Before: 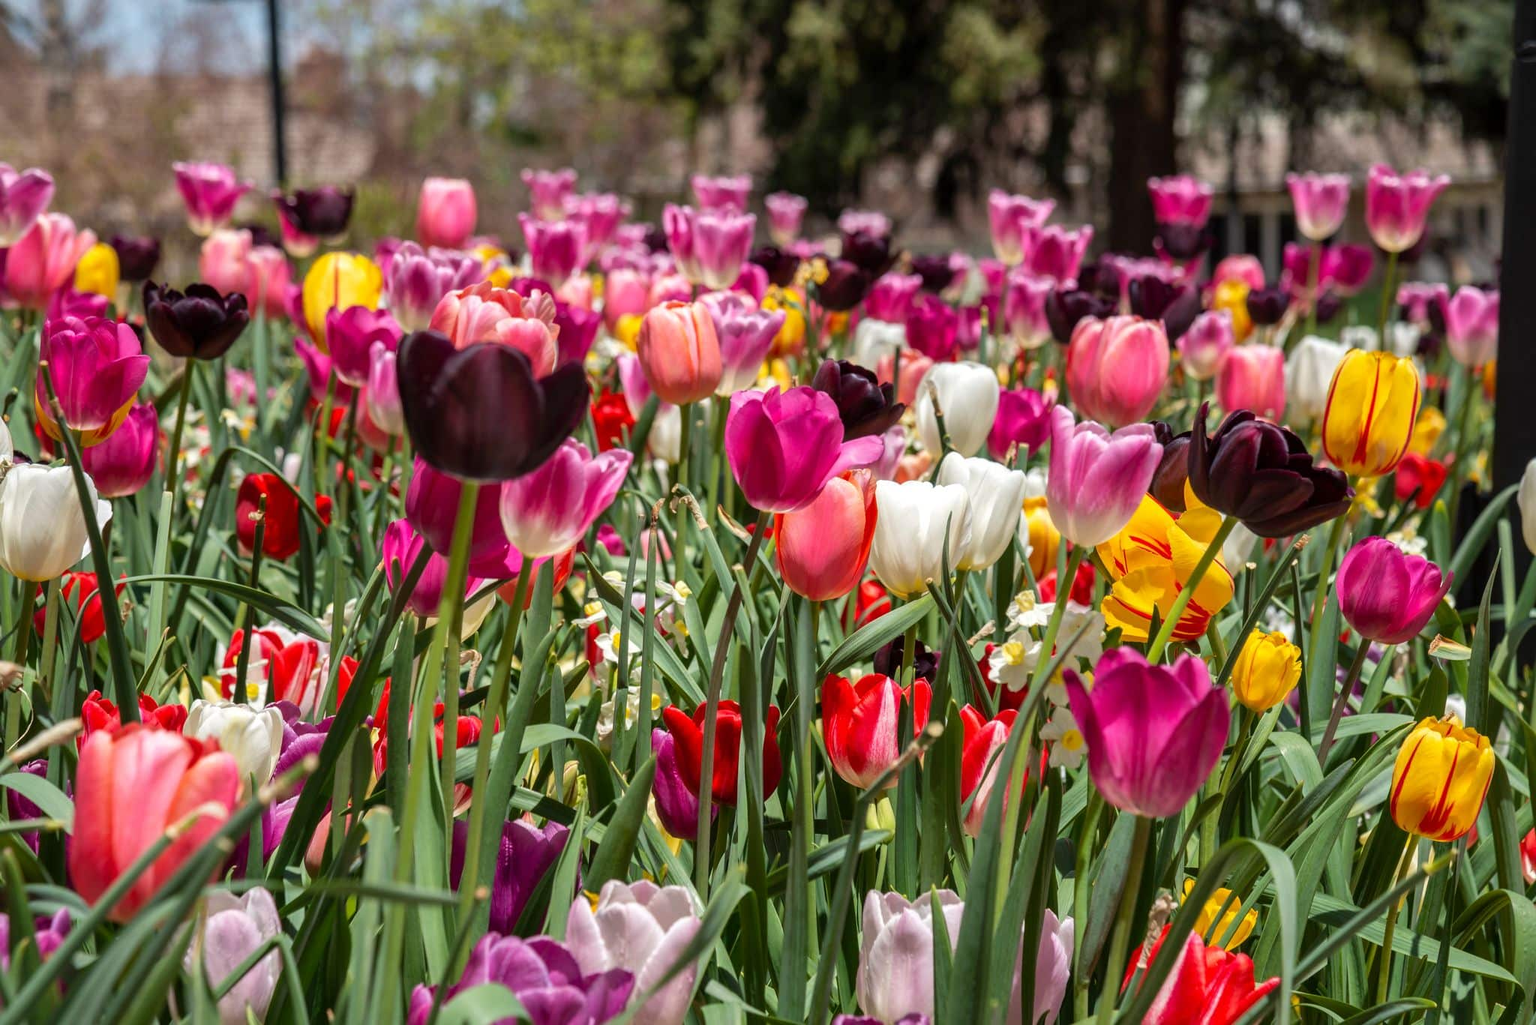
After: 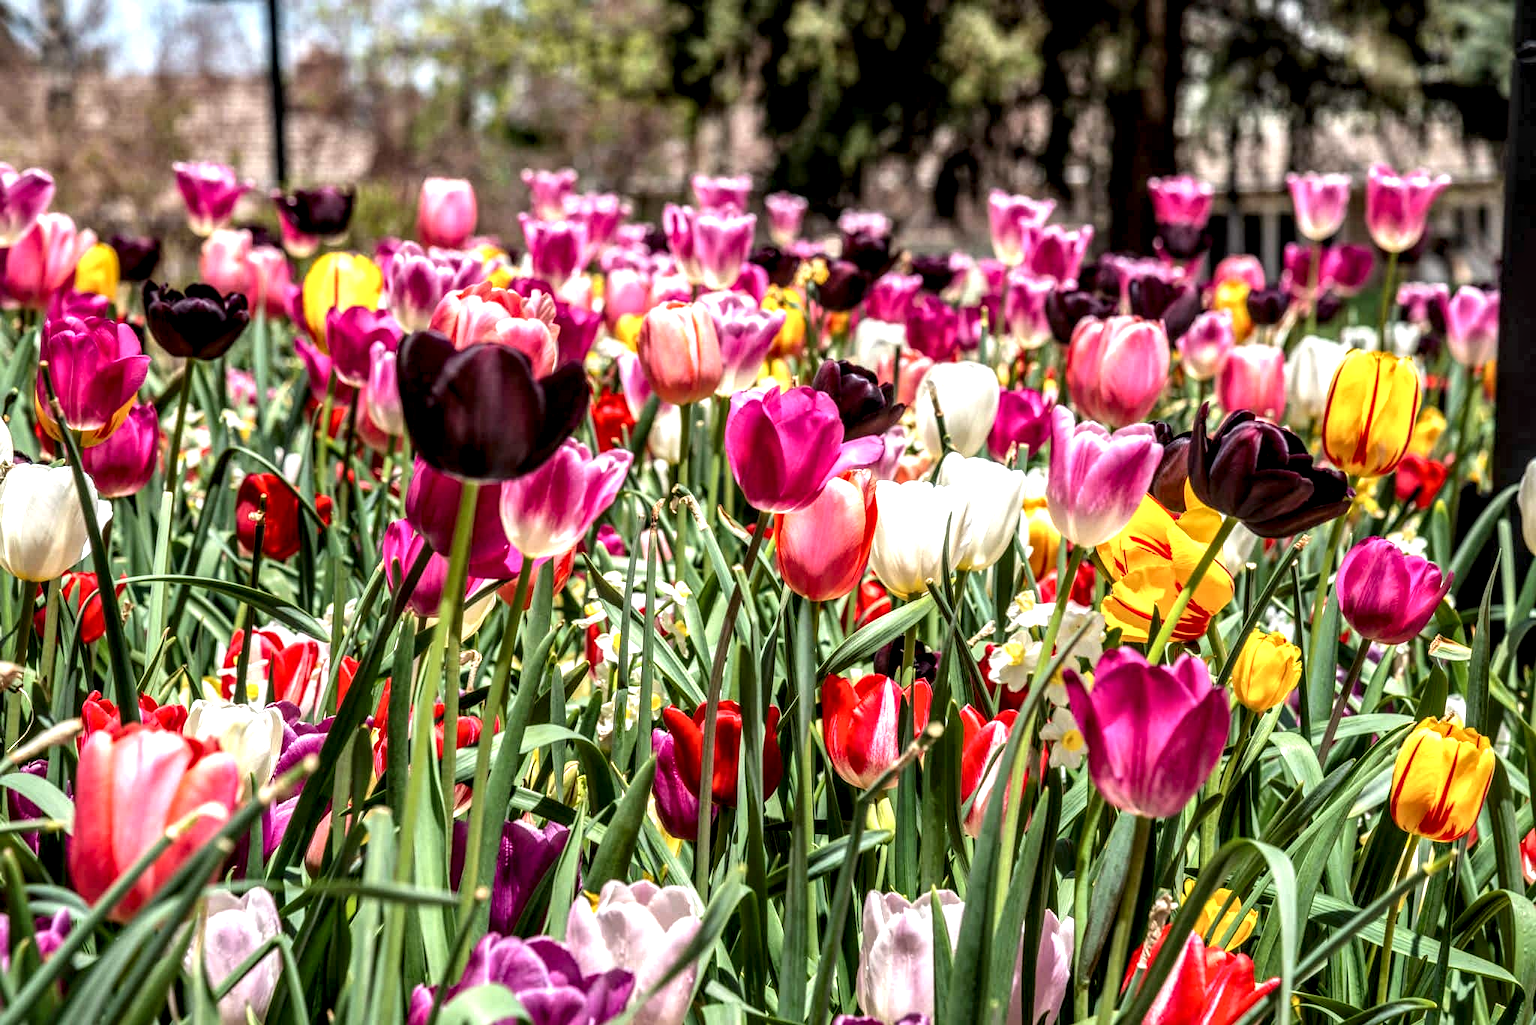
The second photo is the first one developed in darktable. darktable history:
local contrast: highlights 16%, detail 185%
exposure: exposure 0.6 EV, compensate exposure bias true, compensate highlight preservation false
